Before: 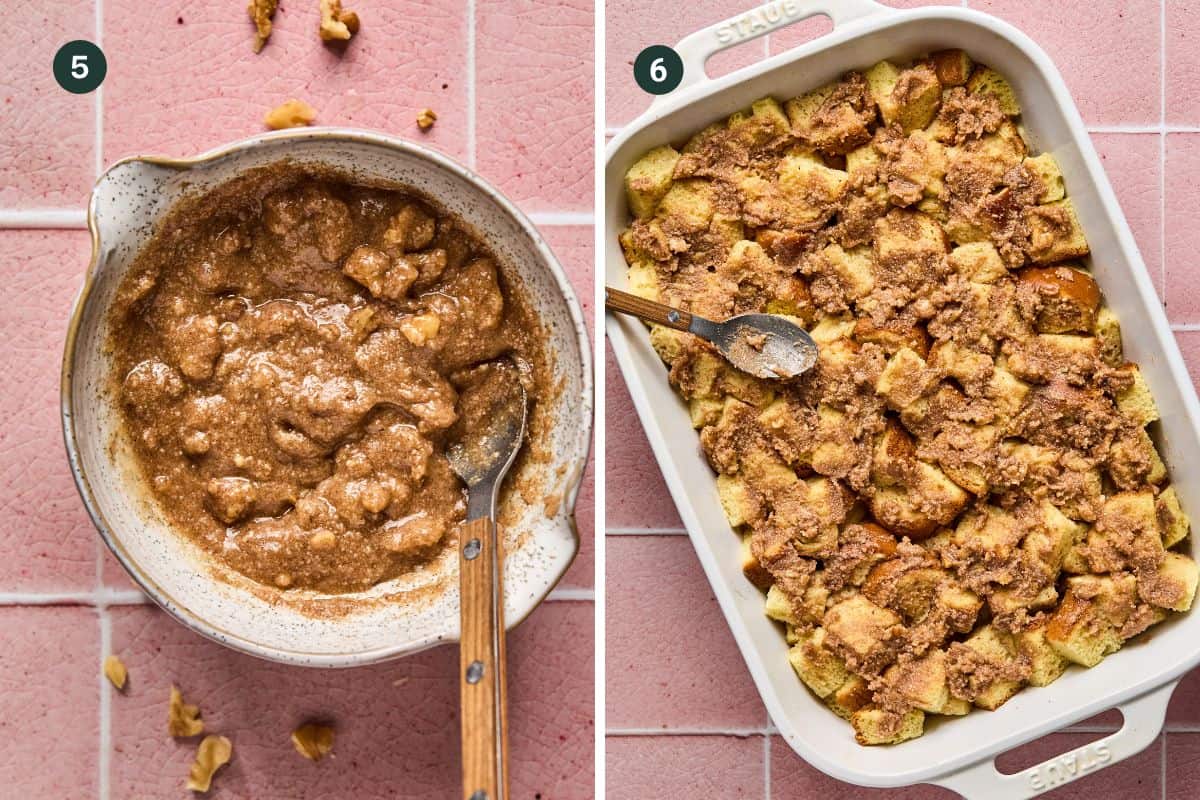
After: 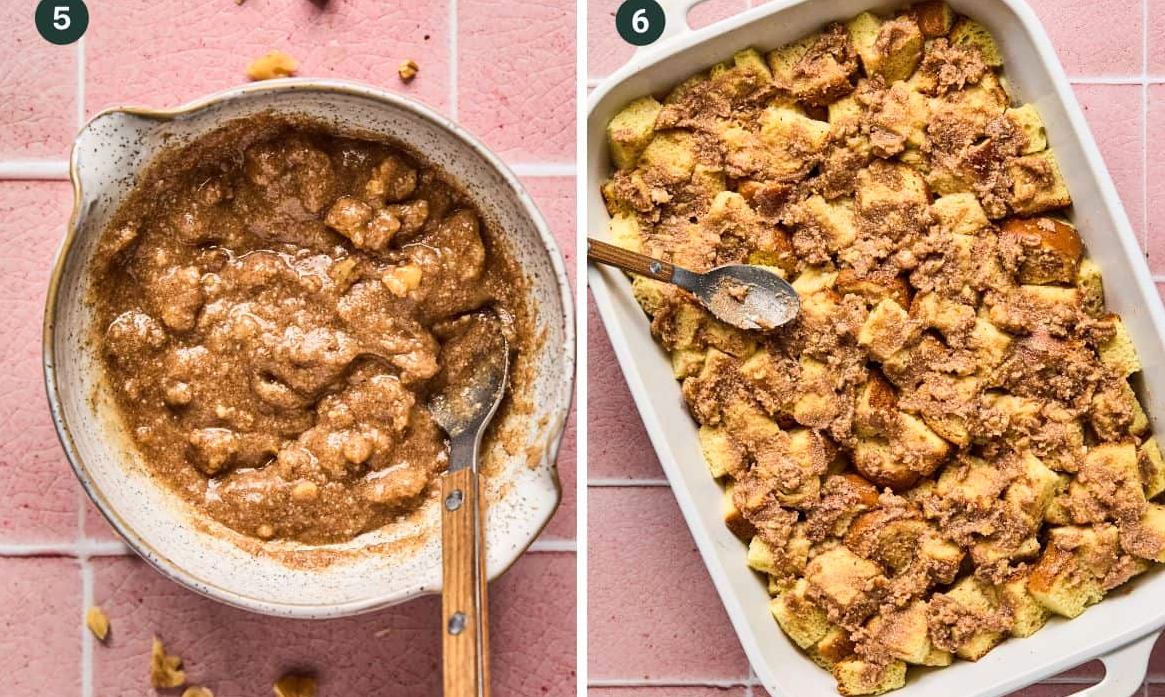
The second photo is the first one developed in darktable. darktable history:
tone curve: curves: ch0 [(0, 0) (0.251, 0.254) (0.689, 0.733) (1, 1)]
crop: left 1.507%, top 6.147%, right 1.379%, bottom 6.637%
